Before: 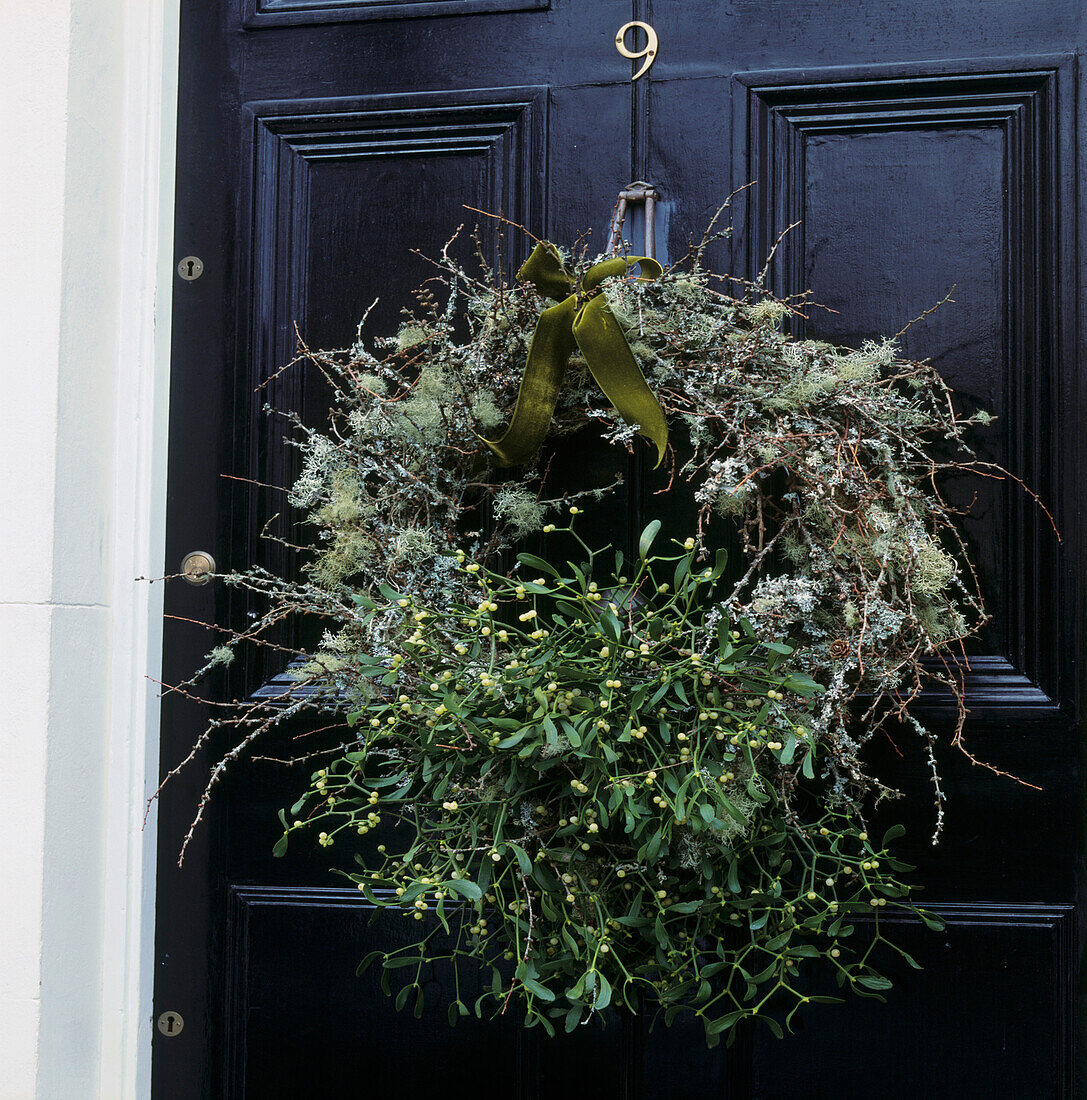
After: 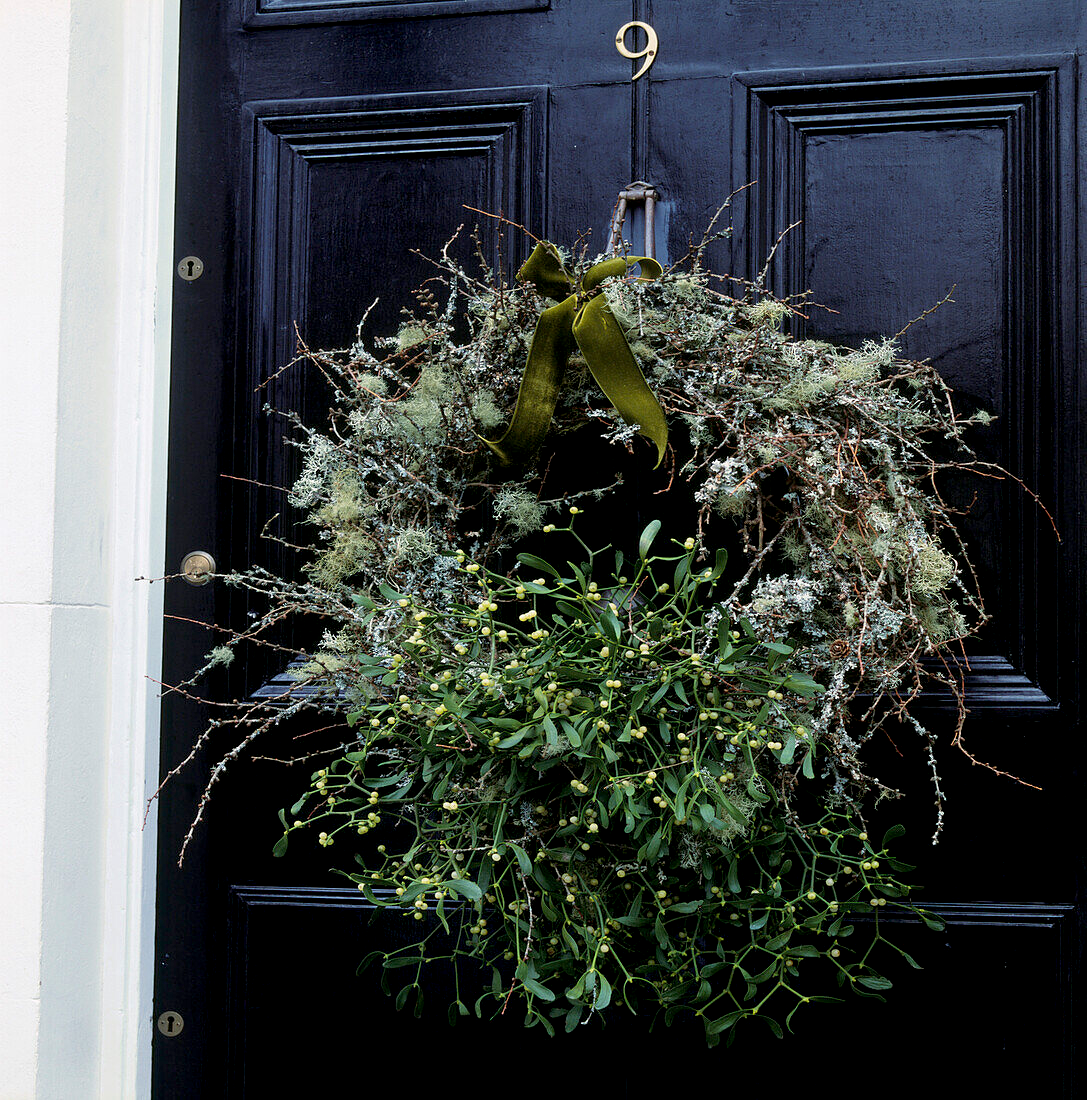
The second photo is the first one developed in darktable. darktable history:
exposure: black level correction 0.007, exposure 0.096 EV, compensate highlight preservation false
